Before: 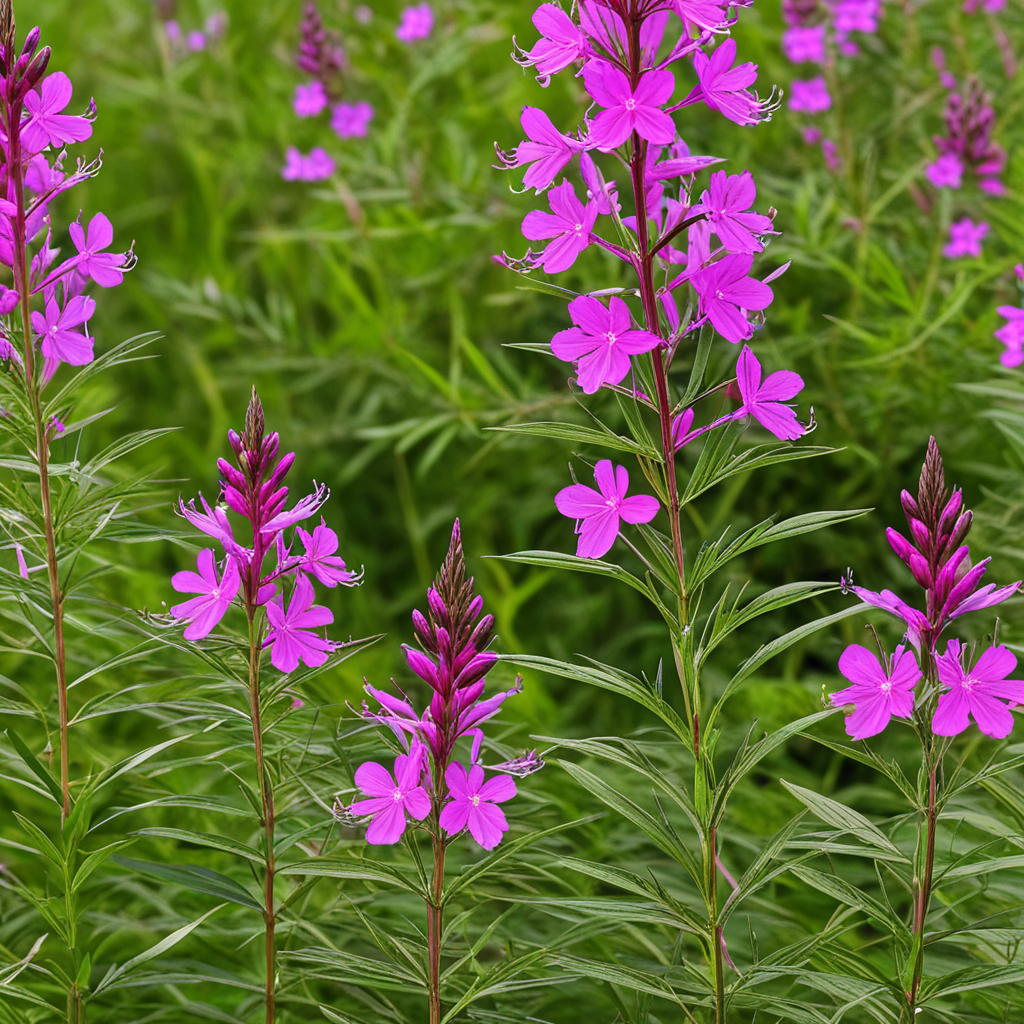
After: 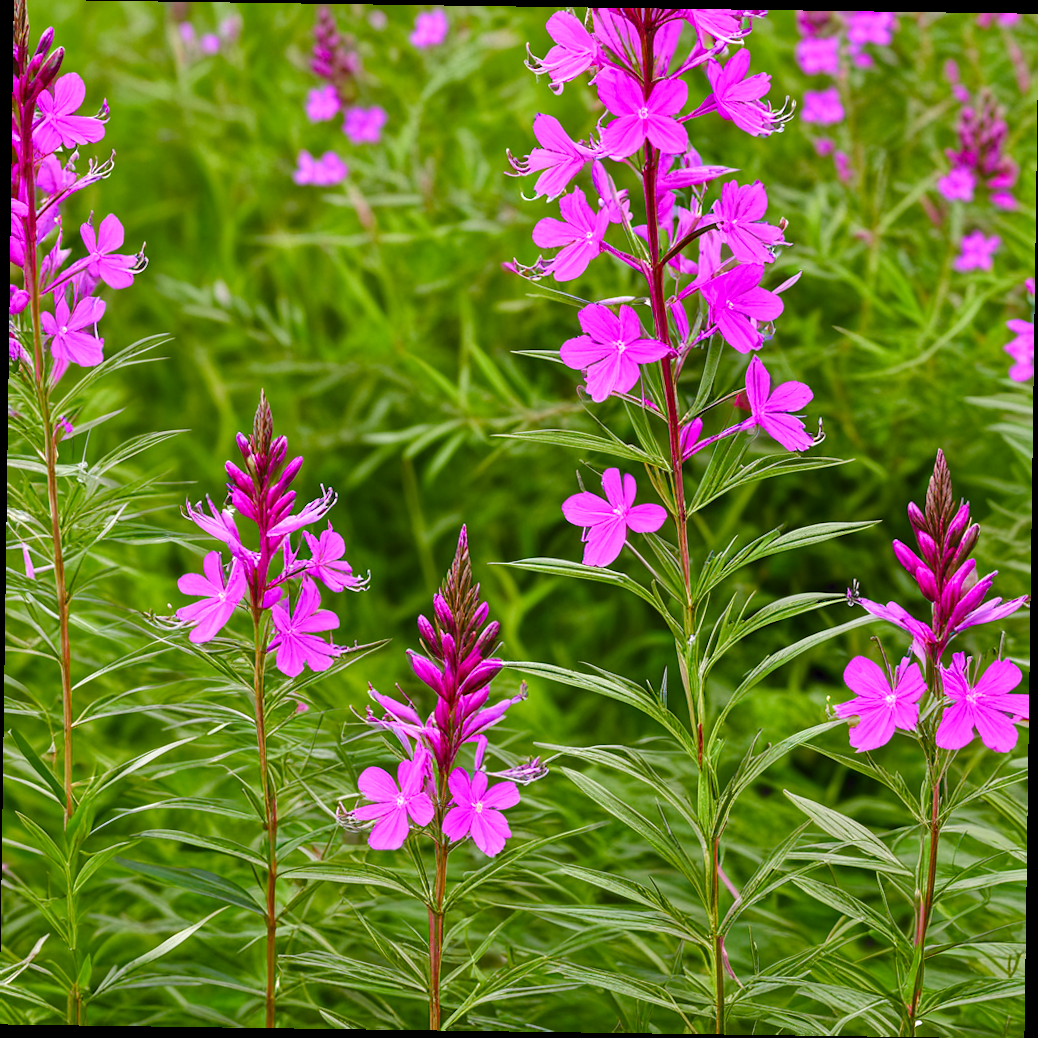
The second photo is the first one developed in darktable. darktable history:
color balance rgb: perceptual saturation grading › global saturation 20%, perceptual saturation grading › highlights -50%, perceptual saturation grading › shadows 30%, perceptual brilliance grading › global brilliance 10%, perceptual brilliance grading › shadows 15%
rotate and perspective: rotation 0.8°, automatic cropping off
